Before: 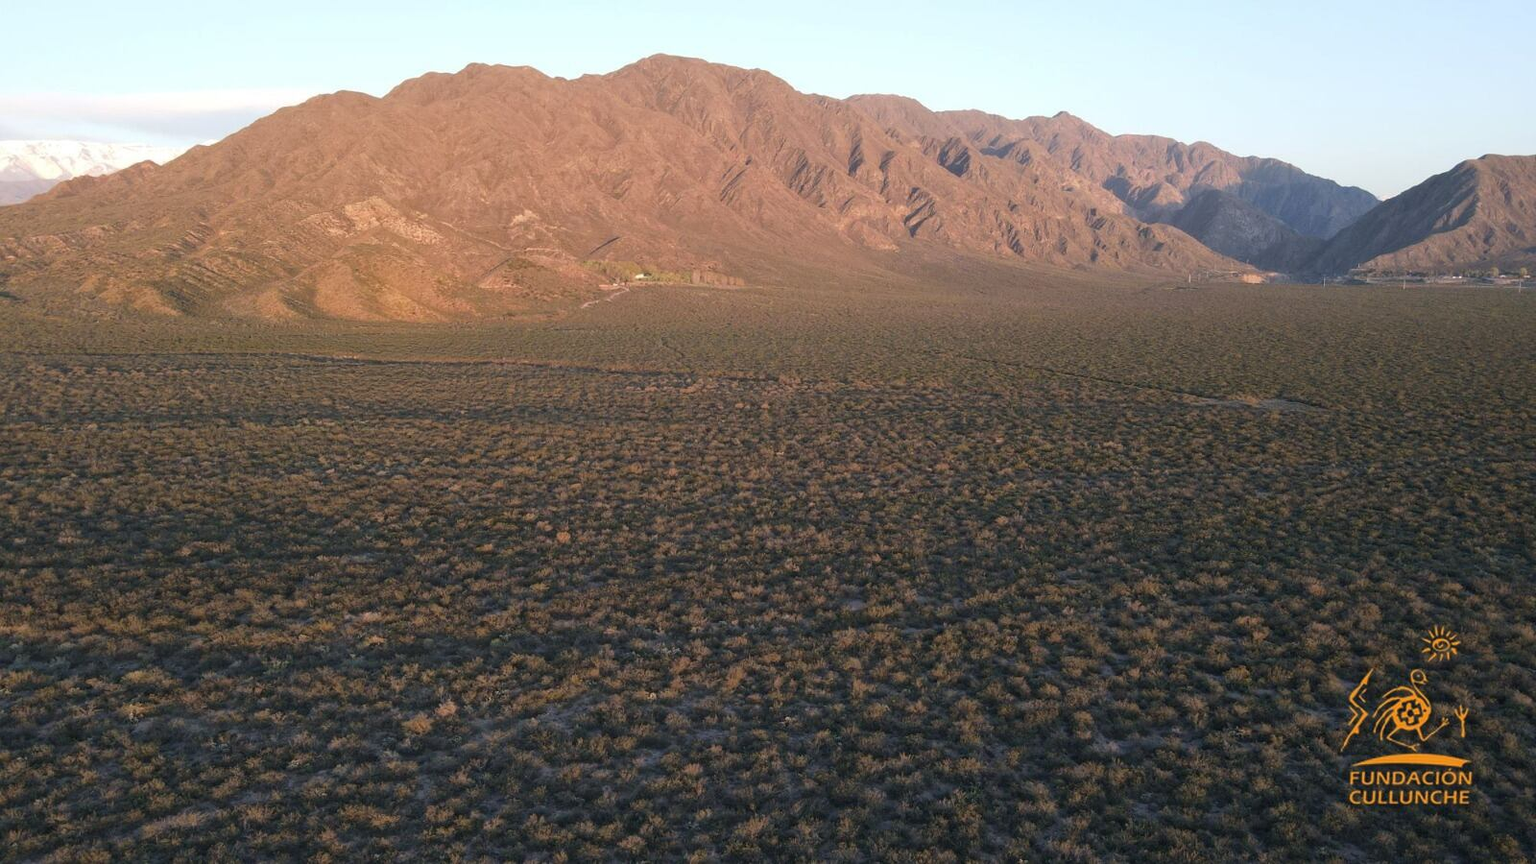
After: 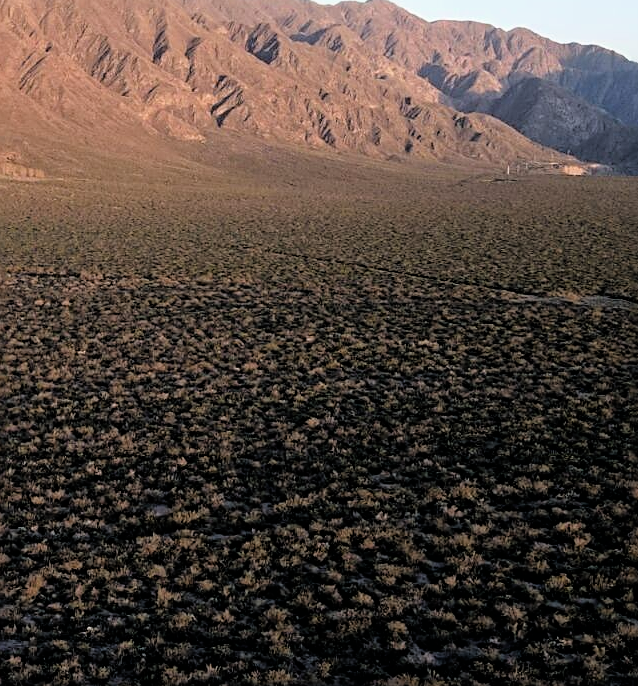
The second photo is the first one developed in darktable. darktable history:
sharpen: radius 2.767
haze removal: compatibility mode true, adaptive false
crop: left 45.721%, top 13.393%, right 14.118%, bottom 10.01%
filmic rgb: black relative exposure -3.72 EV, white relative exposure 2.77 EV, dynamic range scaling -5.32%, hardness 3.03
